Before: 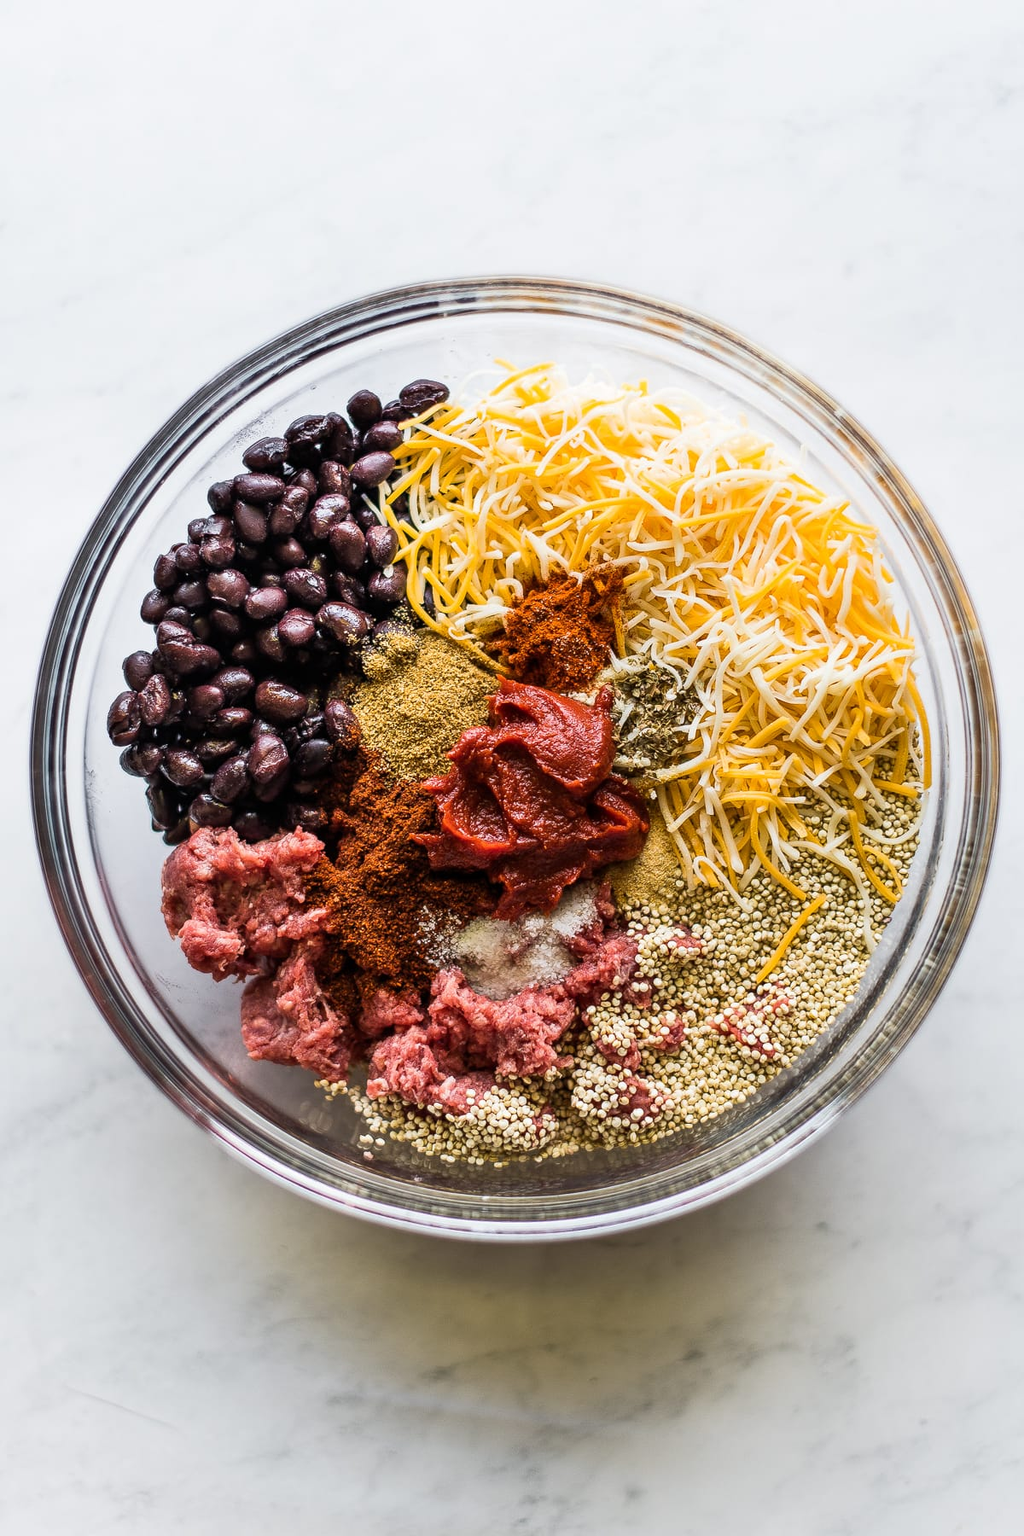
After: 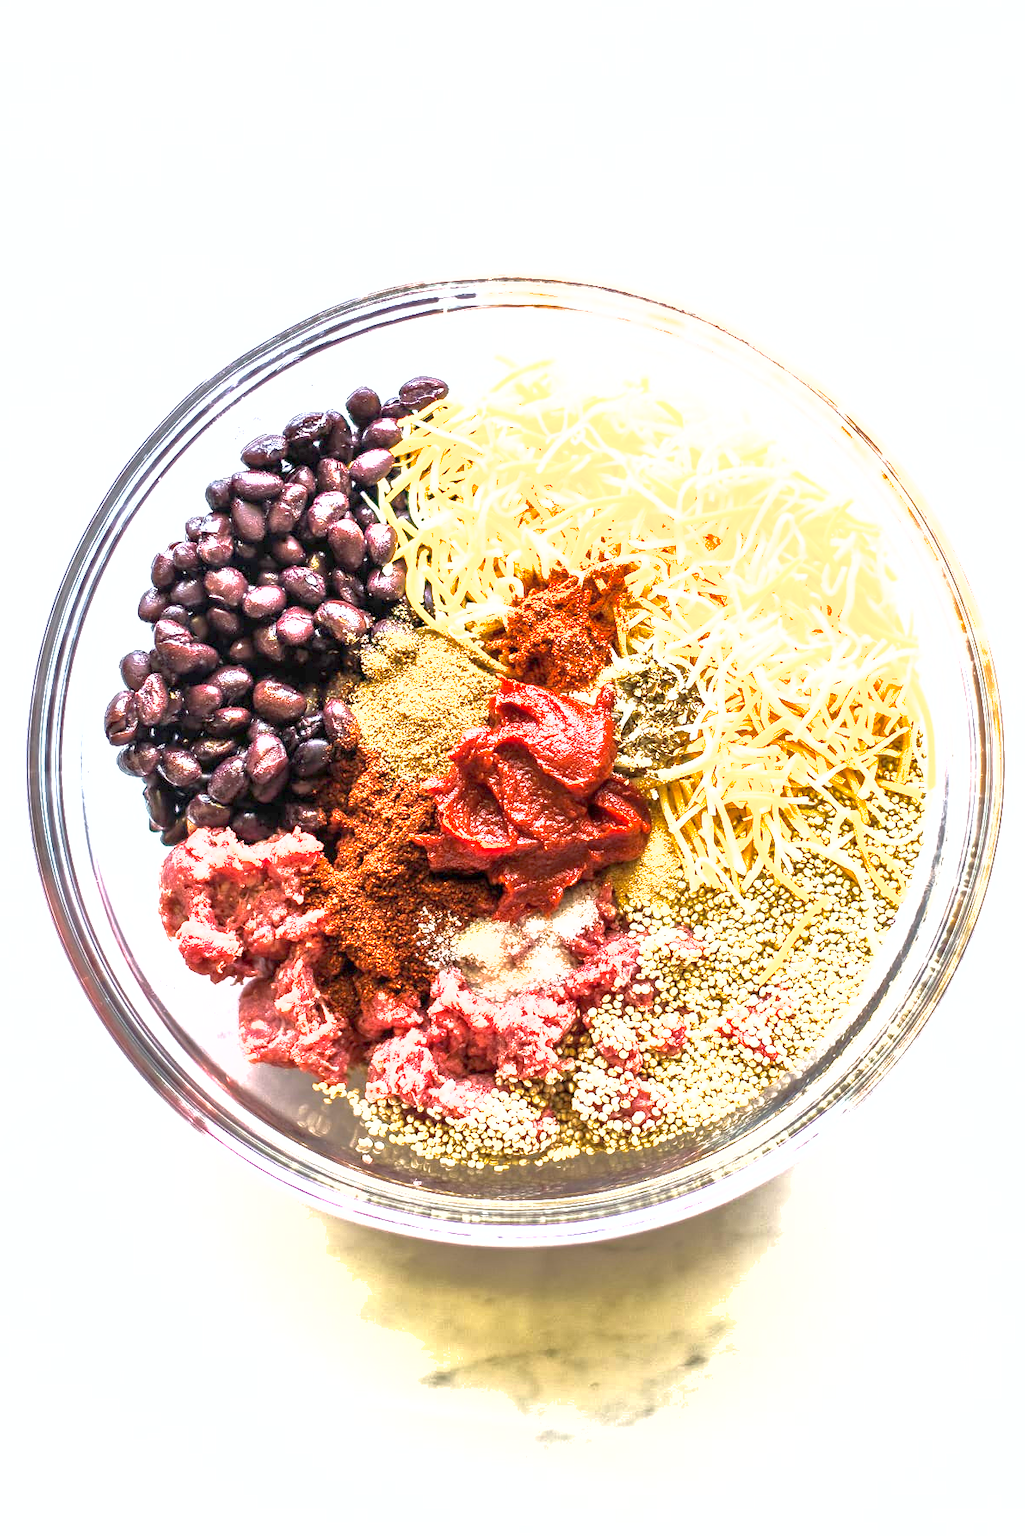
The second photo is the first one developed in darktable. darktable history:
crop: left 0.434%, top 0.485%, right 0.244%, bottom 0.386%
exposure: exposure 2.04 EV, compensate highlight preservation false
shadows and highlights: on, module defaults
